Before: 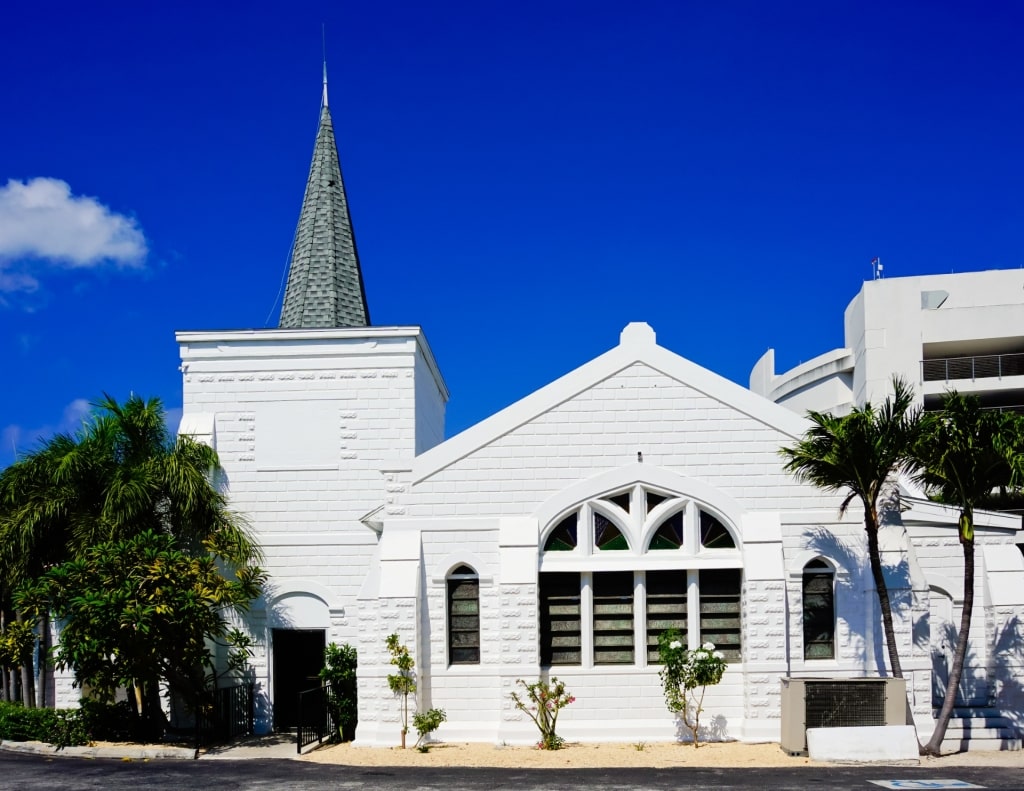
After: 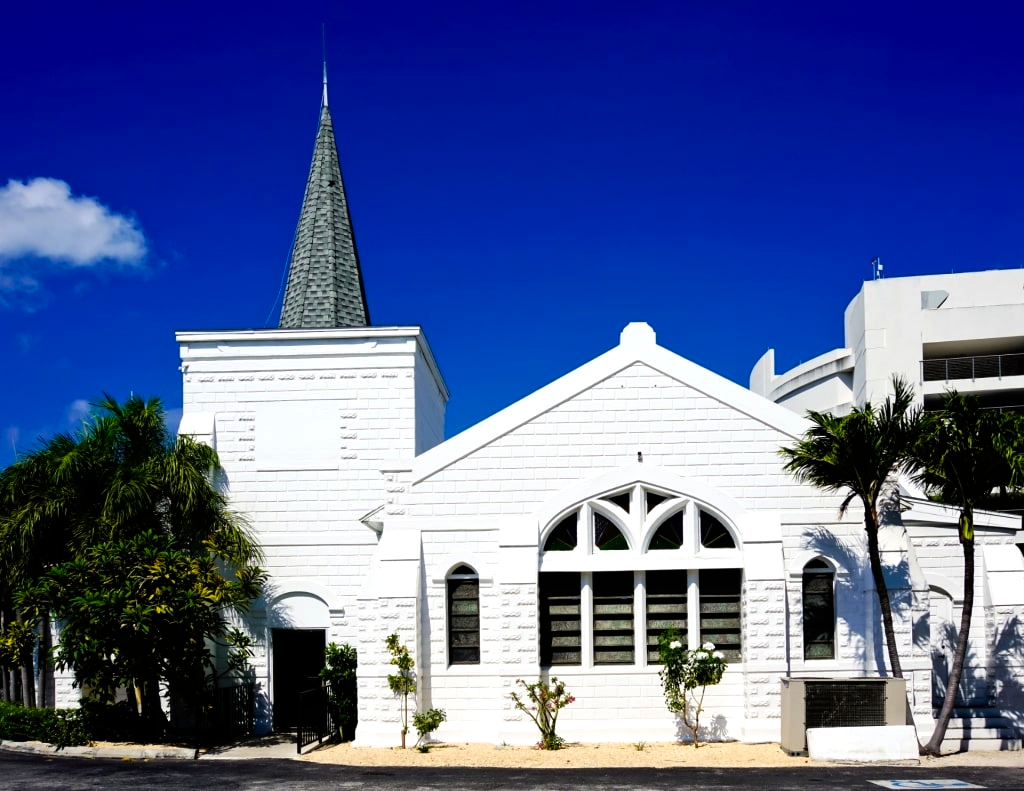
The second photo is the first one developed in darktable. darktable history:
color balance rgb: shadows lift › luminance -10%, power › luminance -9%, linear chroma grading › global chroma 10%, global vibrance 10%, contrast 15%, saturation formula JzAzBz (2021)
